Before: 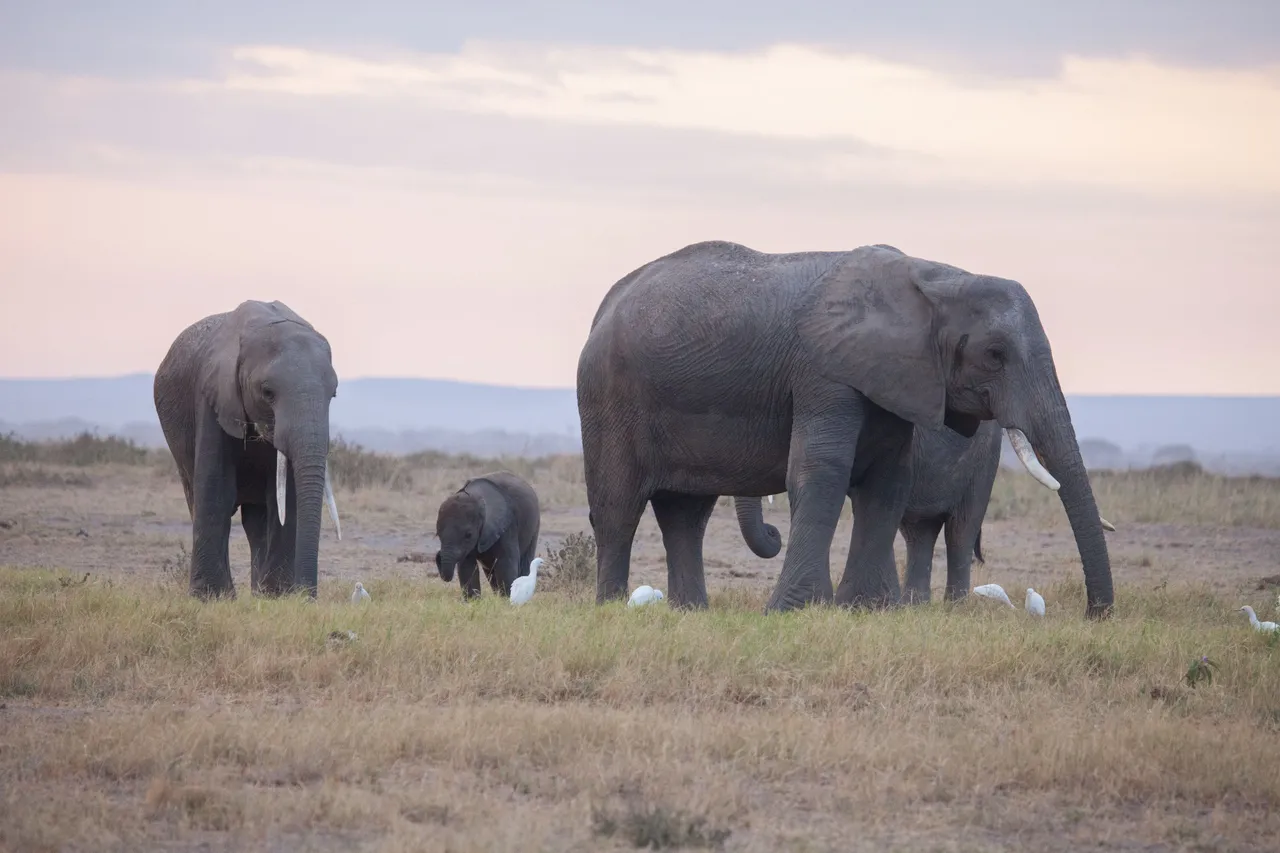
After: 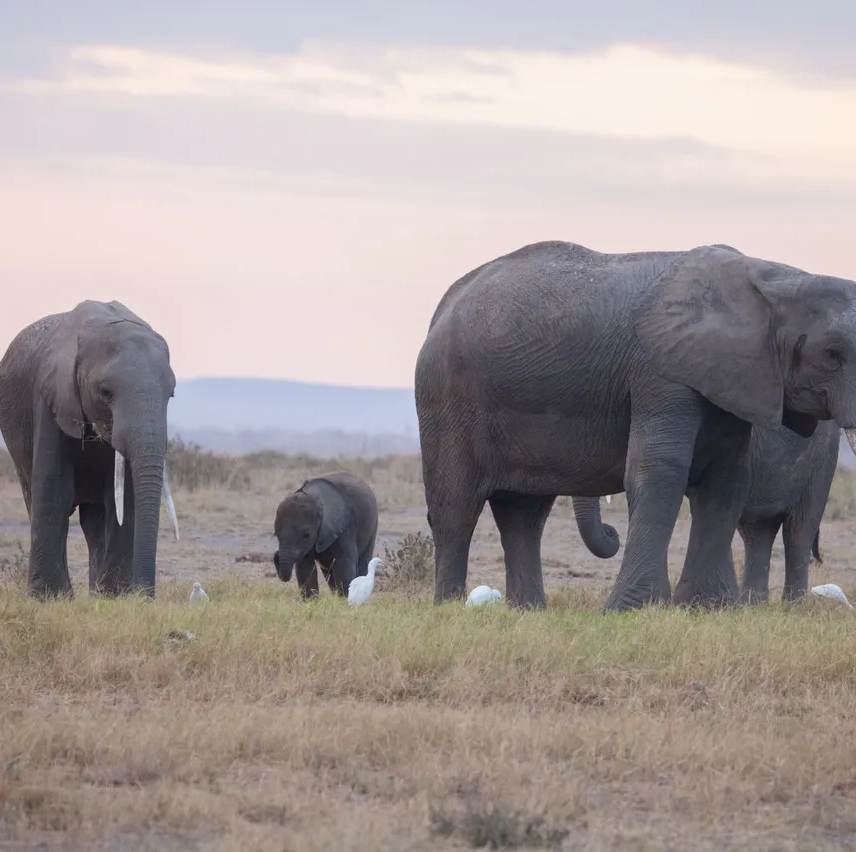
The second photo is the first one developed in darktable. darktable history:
crop and rotate: left 12.679%, right 20.415%
